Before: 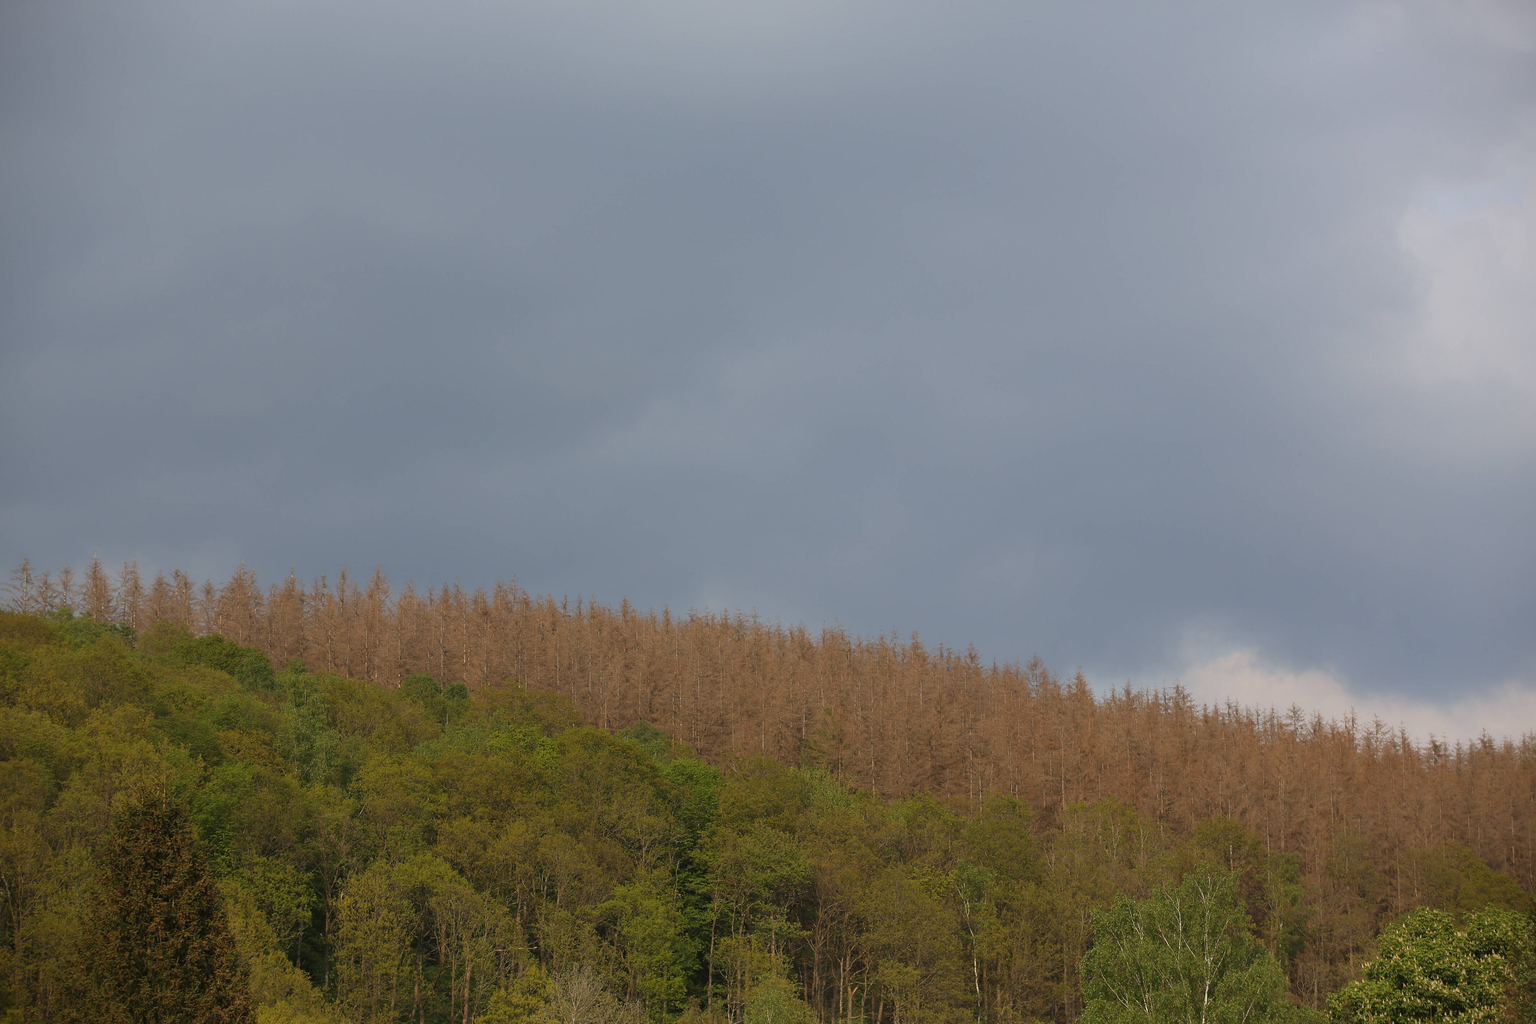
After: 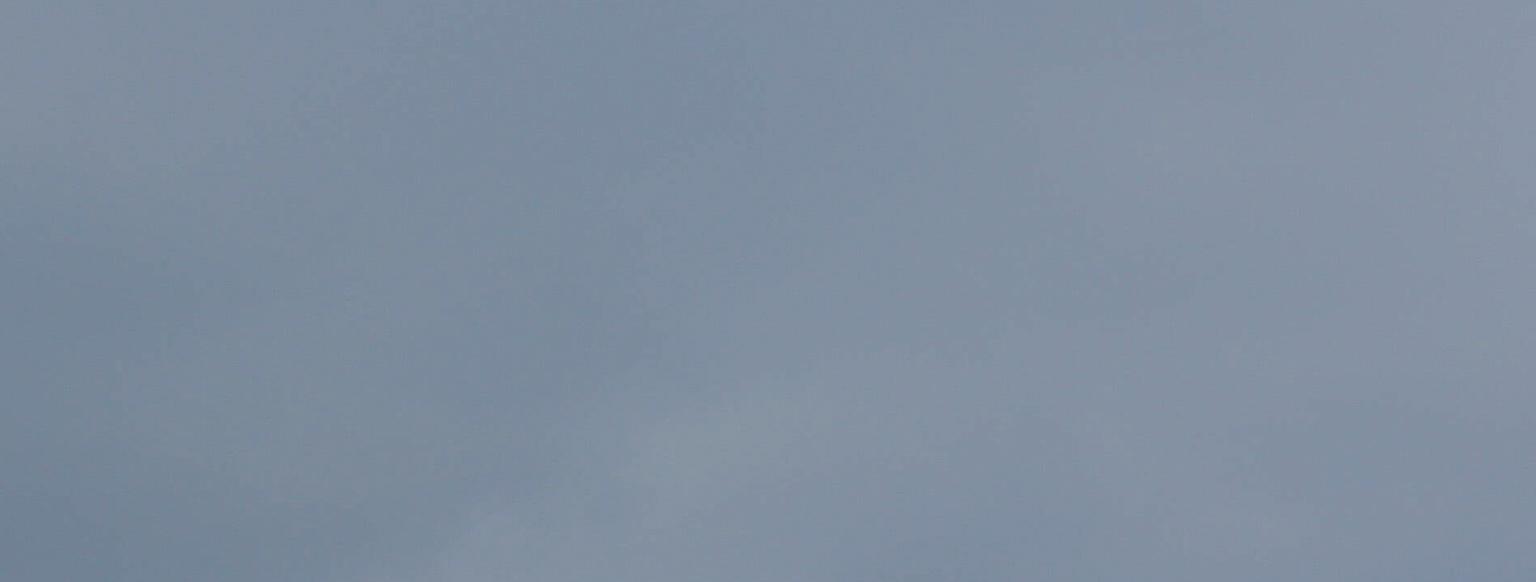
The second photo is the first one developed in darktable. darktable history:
color balance rgb: shadows lift › hue 85.83°, perceptual saturation grading › global saturation 54.638%, perceptual saturation grading › highlights -50.321%, perceptual saturation grading › mid-tones 39.282%, perceptual saturation grading › shadows 30.829%
crop: left 28.843%, top 16.873%, right 26.751%, bottom 57.842%
sharpen: on, module defaults
filmic rgb: black relative exposure -5.7 EV, white relative exposure 3.39 EV, hardness 3.66
